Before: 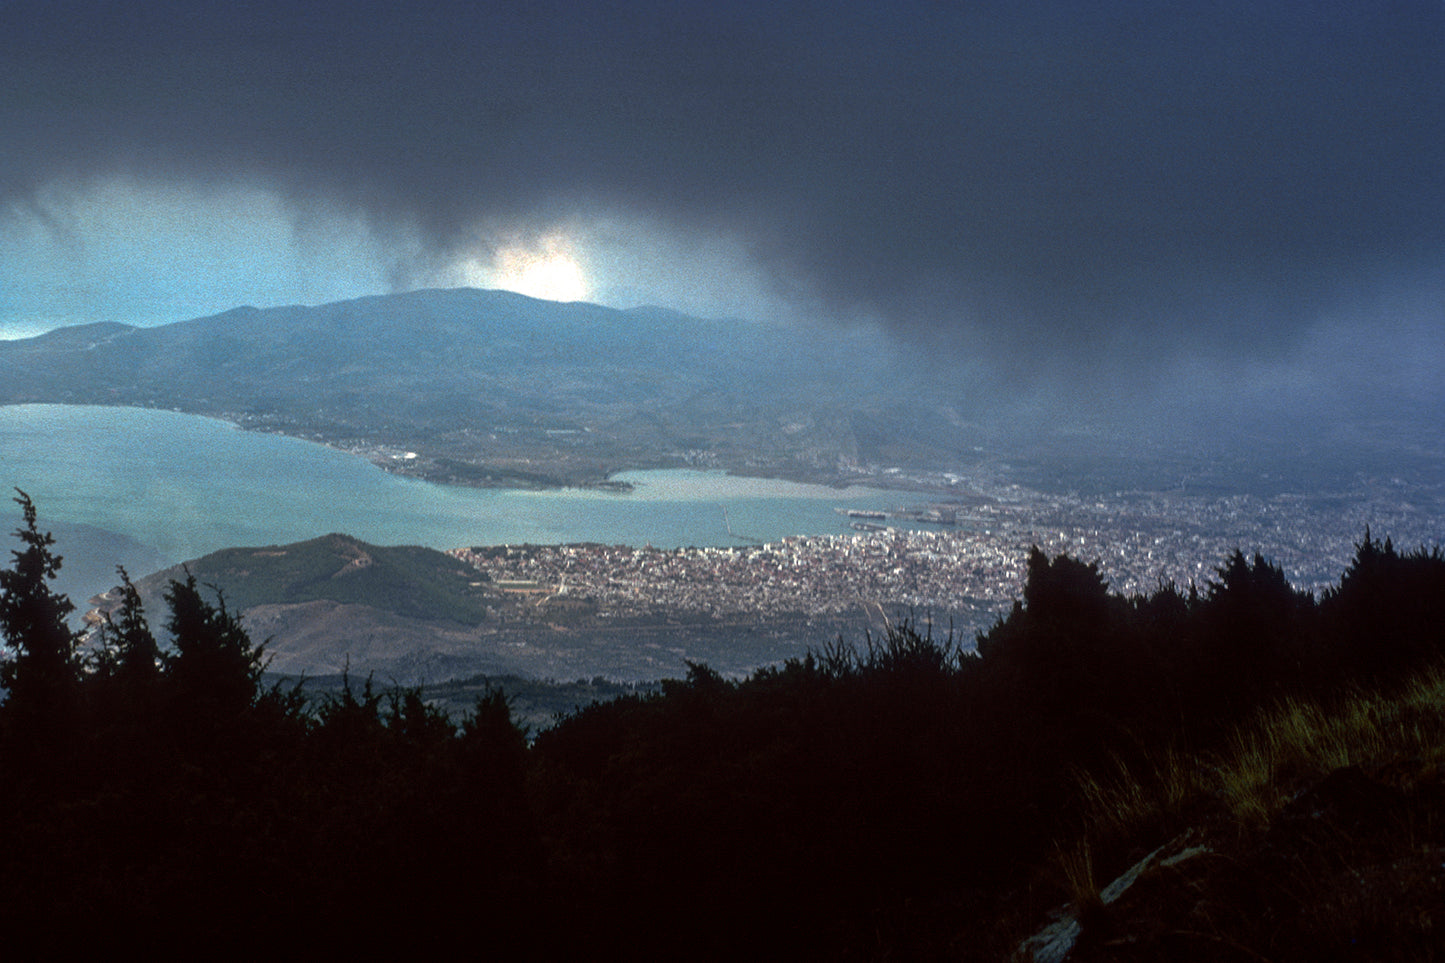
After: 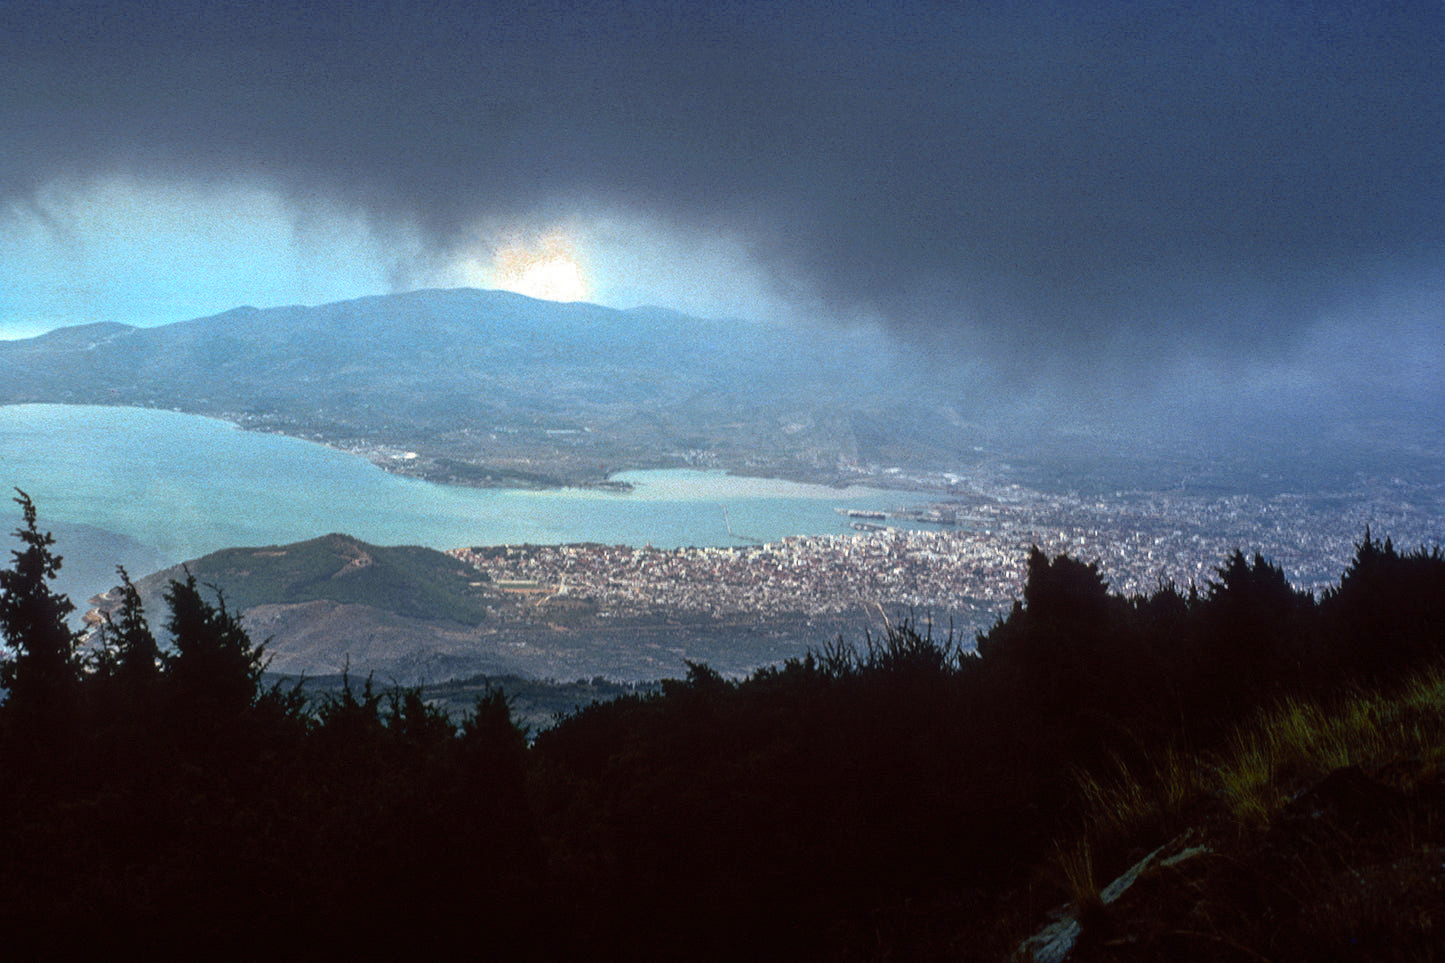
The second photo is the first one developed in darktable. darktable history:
contrast brightness saturation: contrast 0.2, brightness 0.16, saturation 0.22
color zones: curves: ch0 [(0.27, 0.396) (0.563, 0.504) (0.75, 0.5) (0.787, 0.307)]
